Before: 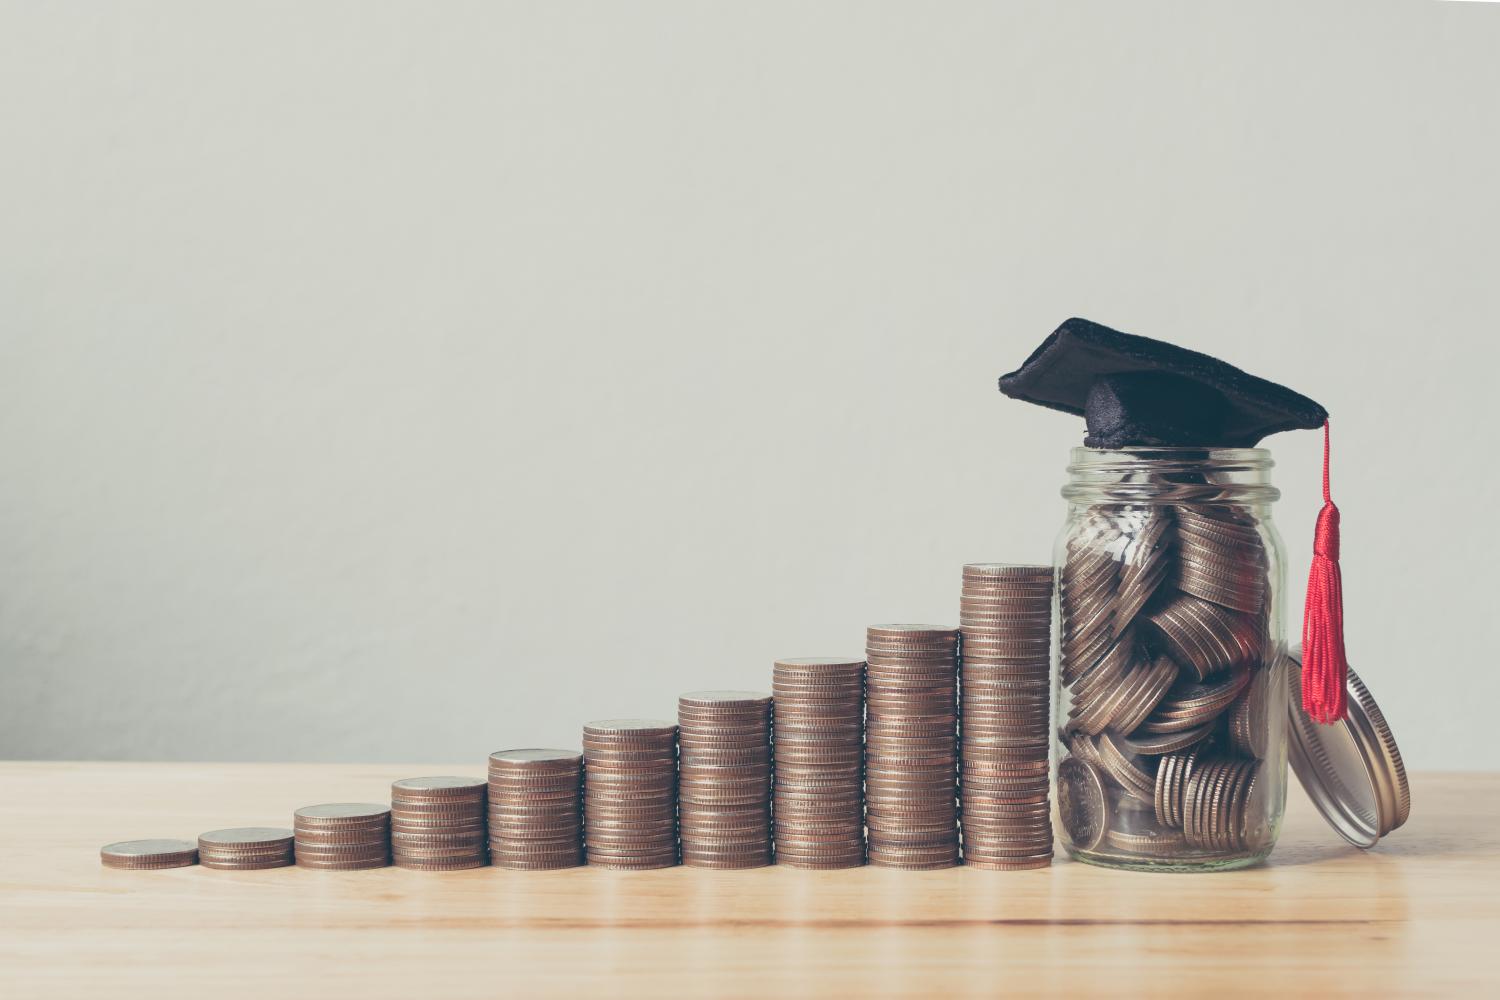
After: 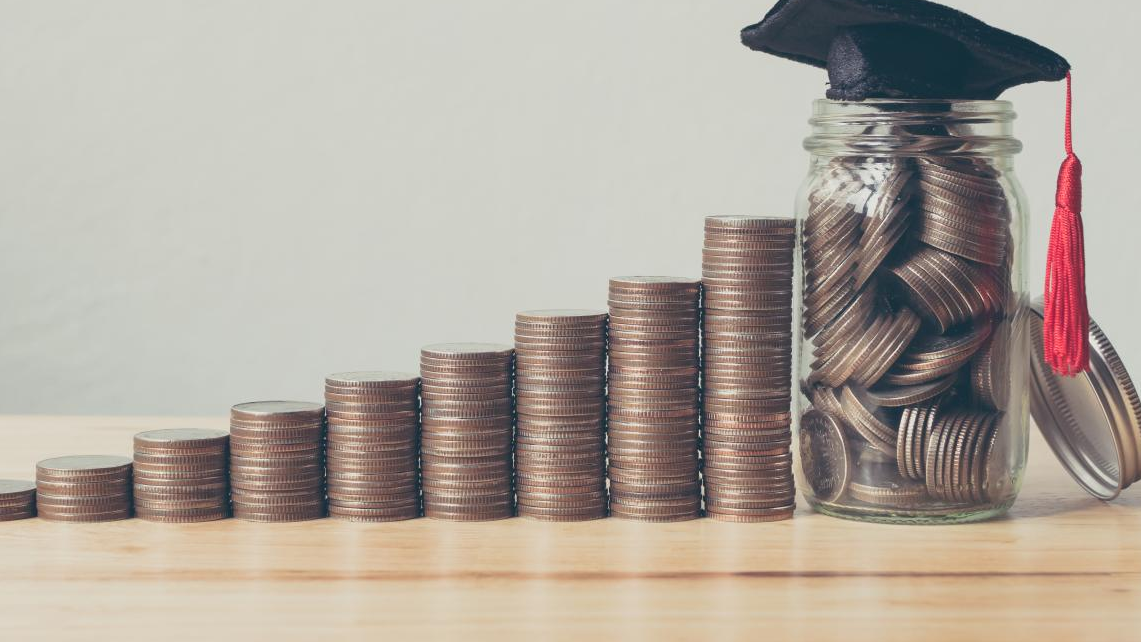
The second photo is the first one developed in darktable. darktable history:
crop and rotate: left 17.206%, top 34.86%, right 6.711%, bottom 0.908%
